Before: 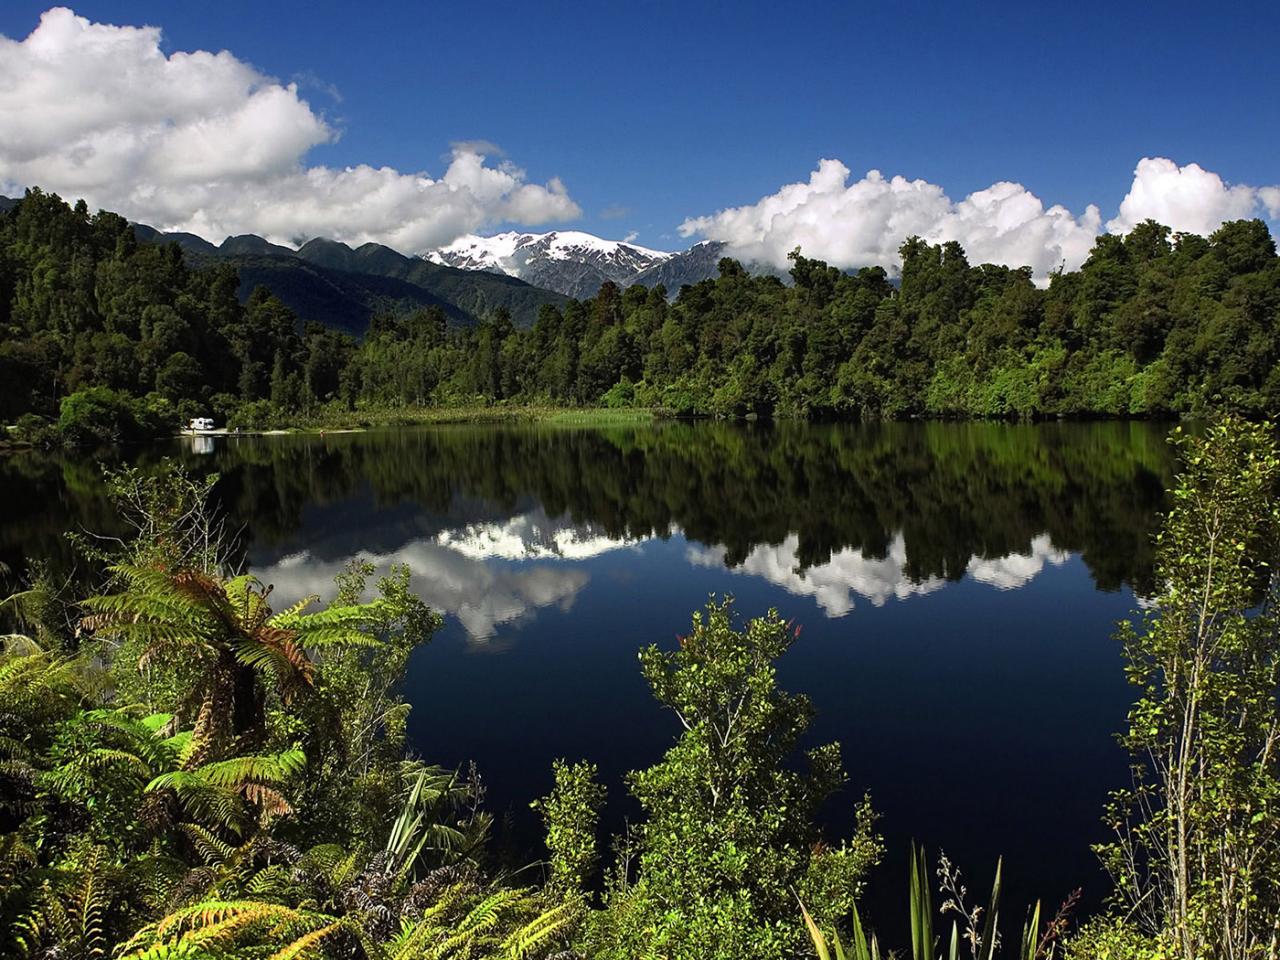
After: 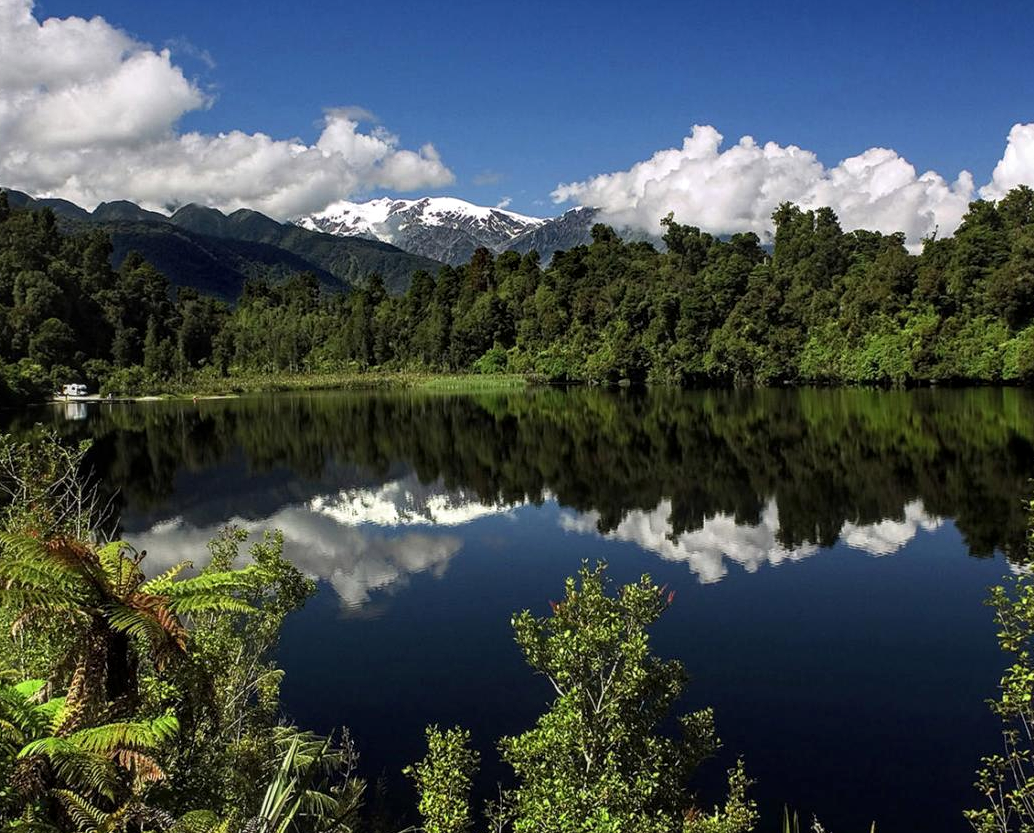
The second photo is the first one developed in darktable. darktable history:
crop: left 9.999%, top 3.638%, right 9.183%, bottom 9.497%
local contrast: on, module defaults
